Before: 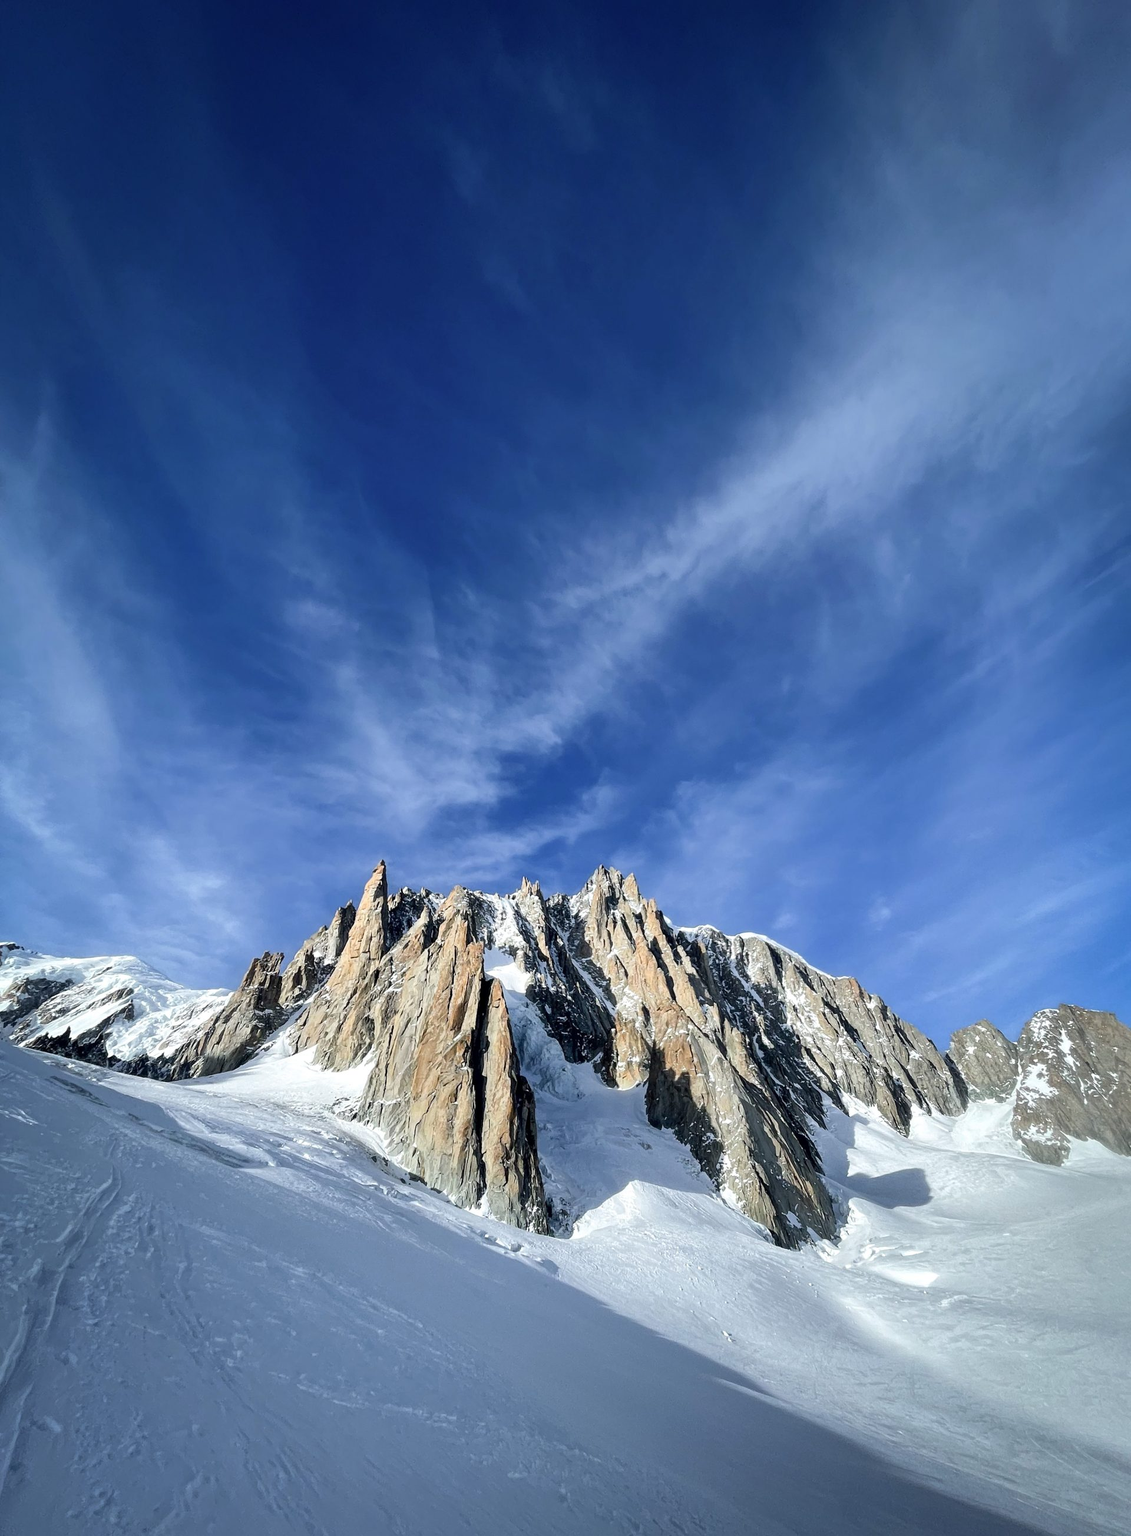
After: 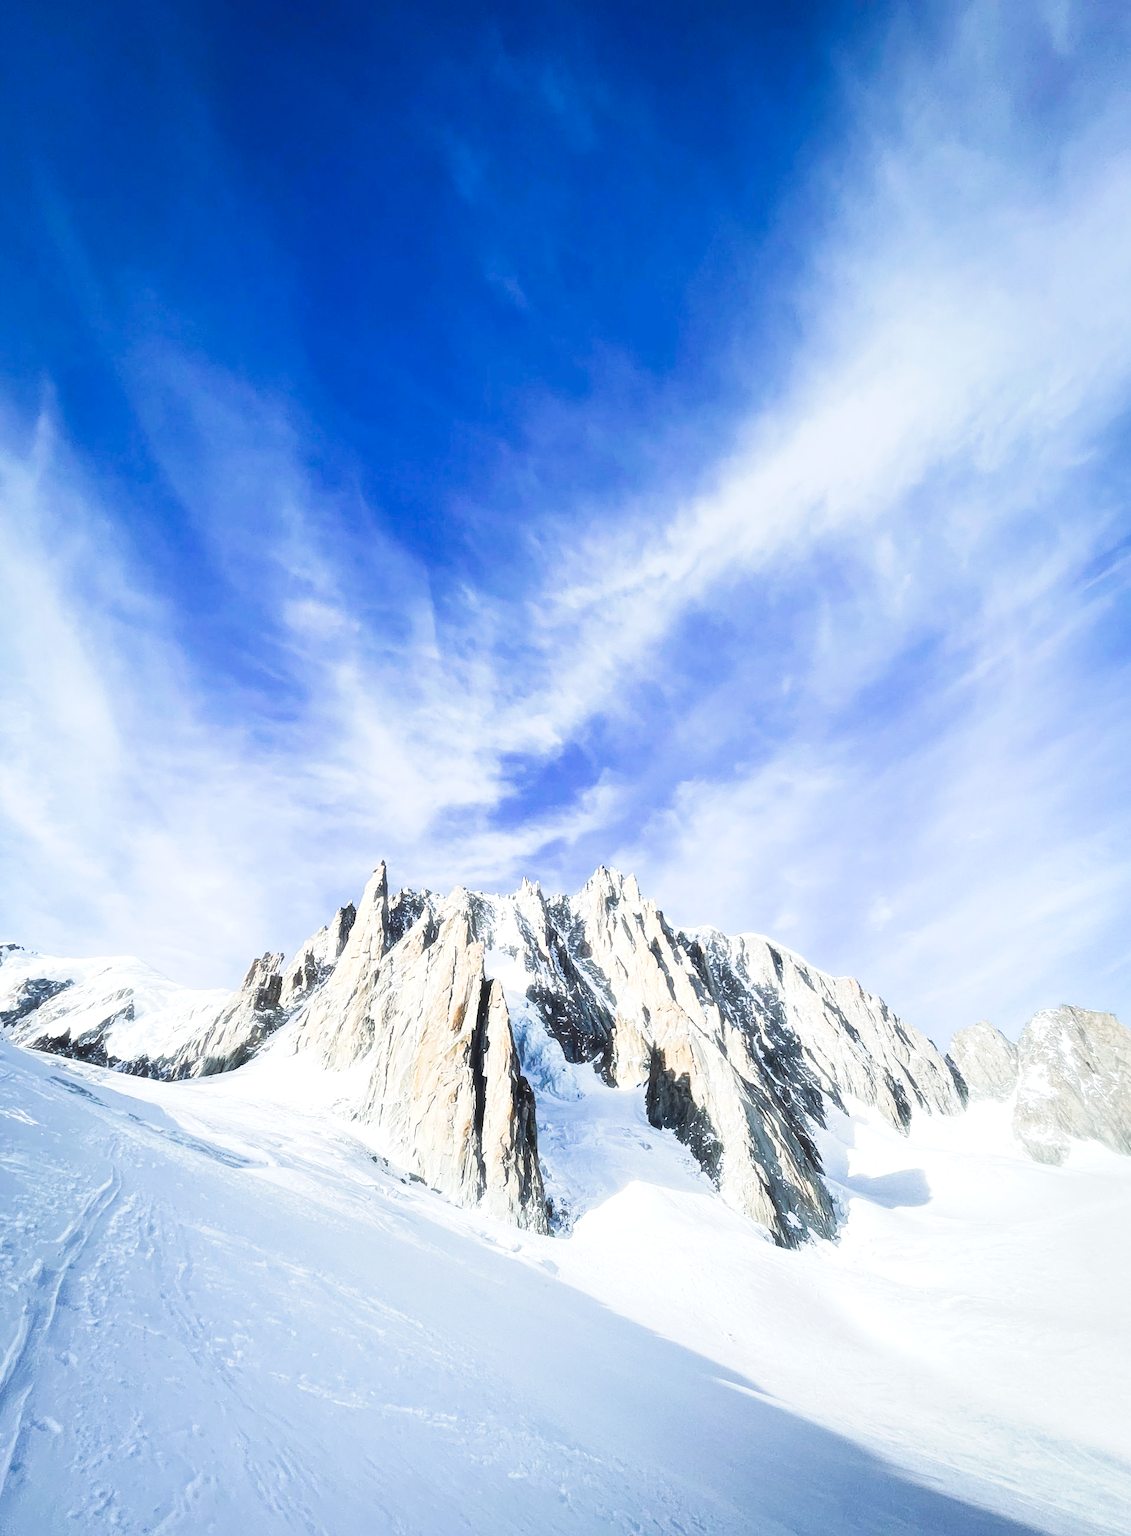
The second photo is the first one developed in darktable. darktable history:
exposure: black level correction 0, exposure 1.099 EV, compensate highlight preservation false
tone curve: curves: ch0 [(0, 0.026) (0.172, 0.194) (0.398, 0.437) (0.469, 0.544) (0.612, 0.741) (0.845, 0.926) (1, 0.968)]; ch1 [(0, 0) (0.437, 0.453) (0.472, 0.467) (0.502, 0.502) (0.531, 0.537) (0.574, 0.583) (0.617, 0.64) (0.699, 0.749) (0.859, 0.919) (1, 1)]; ch2 [(0, 0) (0.33, 0.301) (0.421, 0.443) (0.476, 0.502) (0.511, 0.504) (0.553, 0.55) (0.595, 0.586) (0.664, 0.664) (1, 1)], preserve colors none
haze removal: strength -0.111, compatibility mode true, adaptive false
